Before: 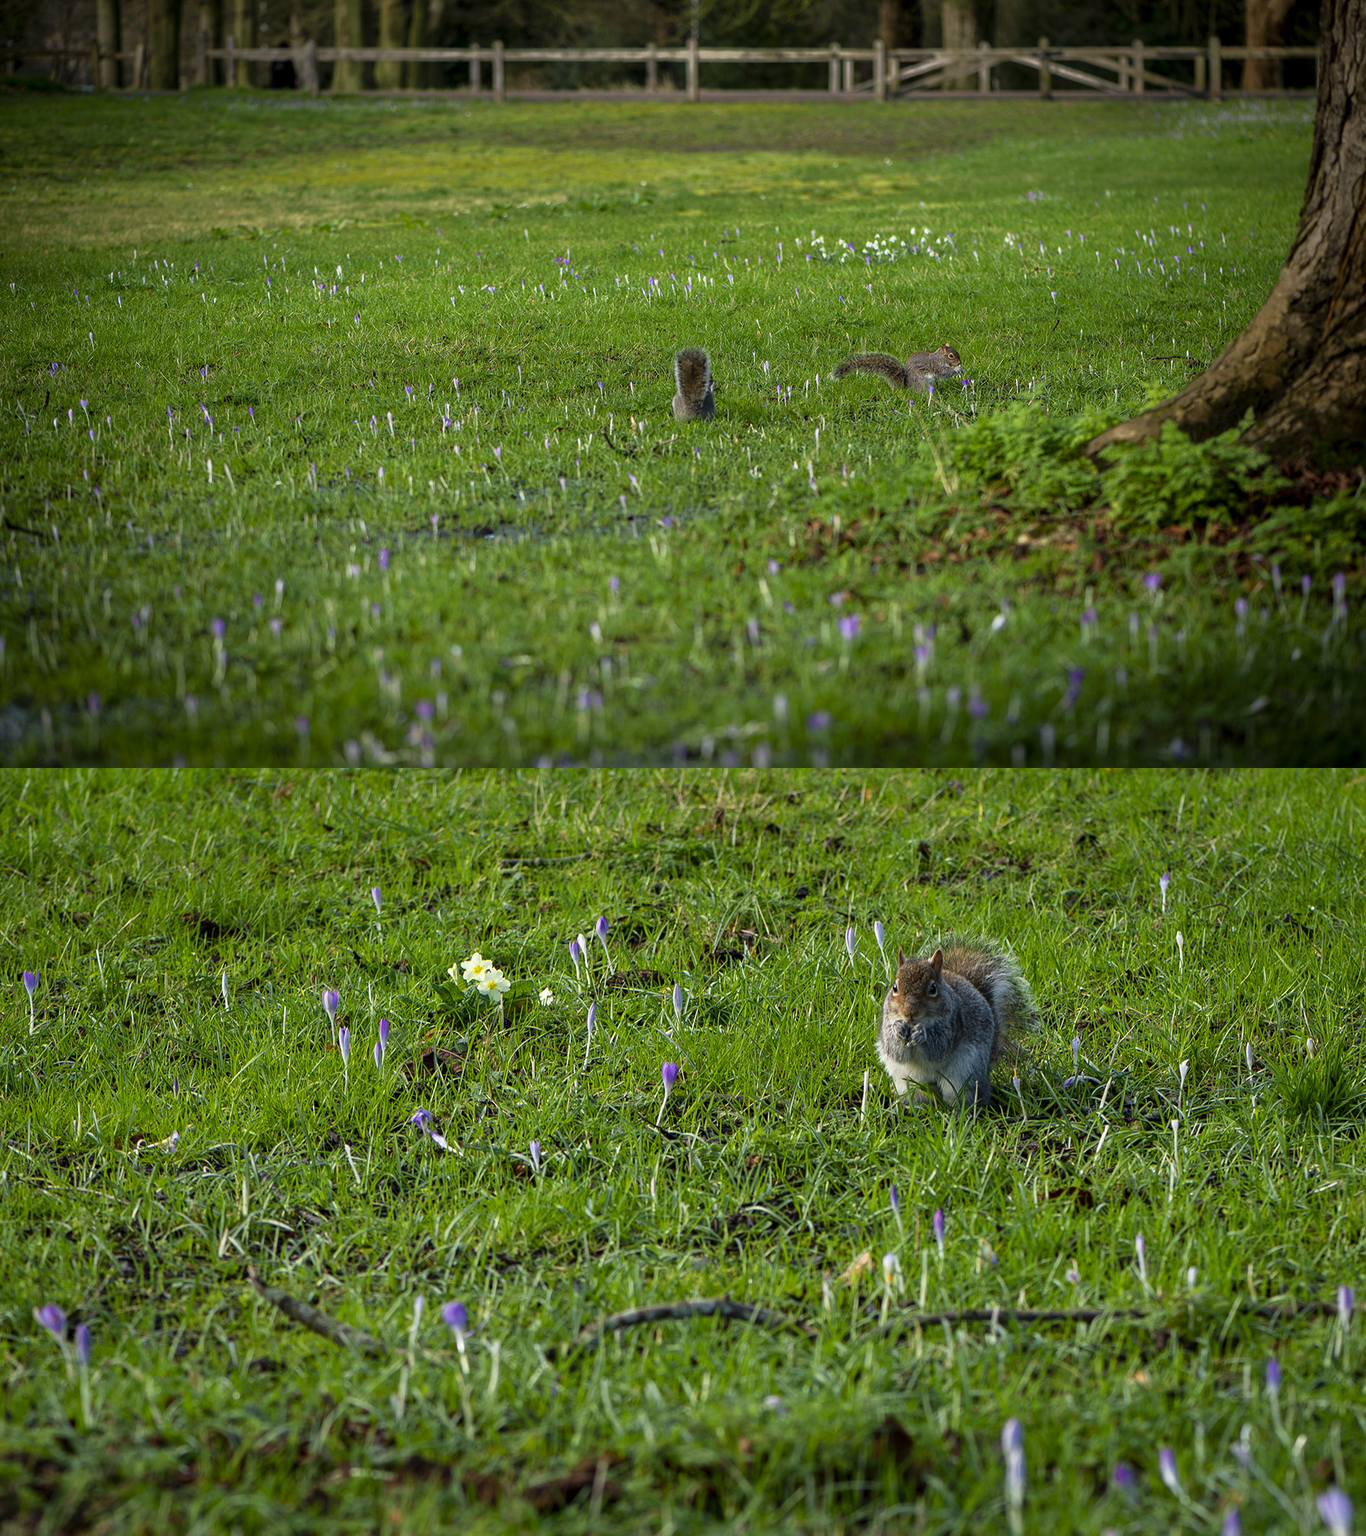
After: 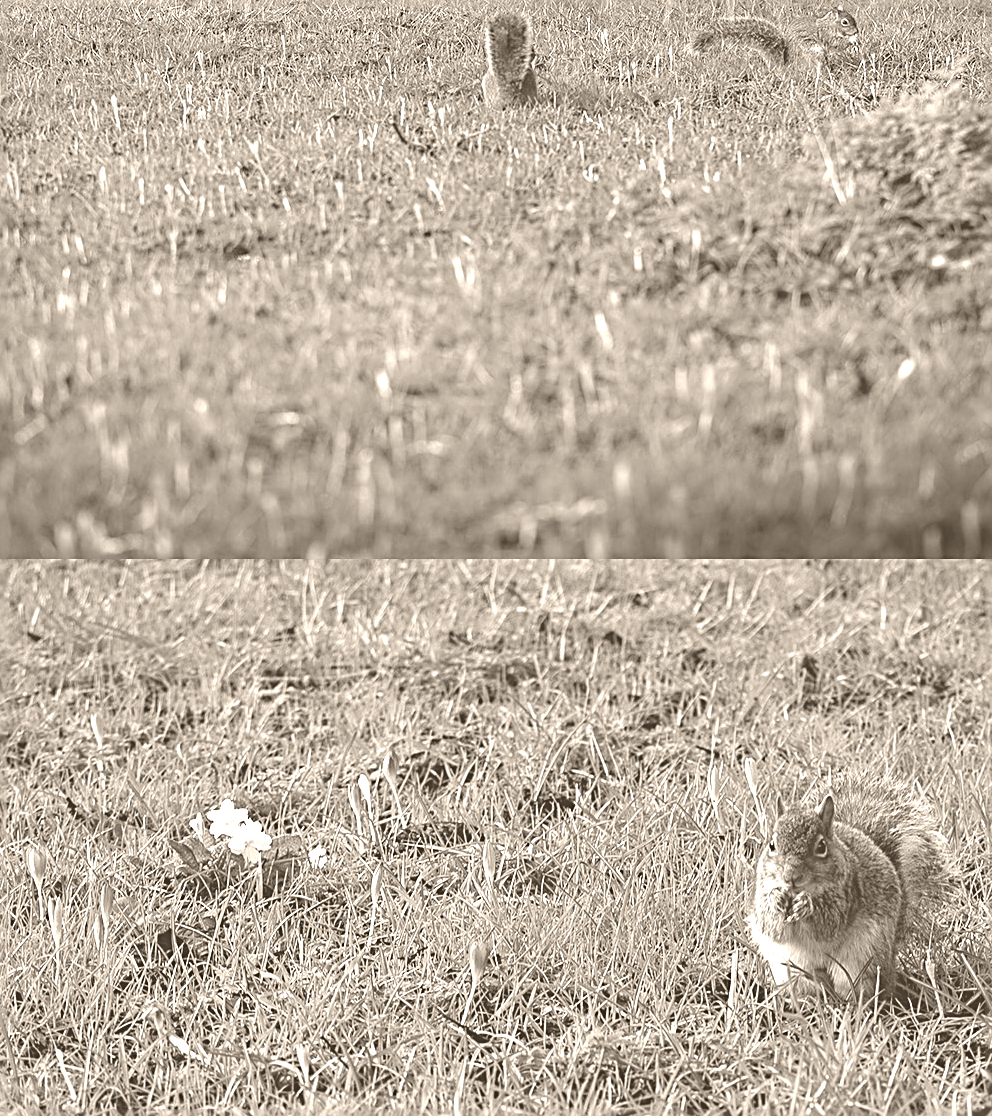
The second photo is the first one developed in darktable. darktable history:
colorize: hue 34.49°, saturation 35.33%, source mix 100%, version 1
crop and rotate: left 22.13%, top 22.054%, right 22.026%, bottom 22.102%
sharpen: radius 2.531, amount 0.628
tone equalizer: -7 EV 0.18 EV, -6 EV 0.12 EV, -5 EV 0.08 EV, -4 EV 0.04 EV, -2 EV -0.02 EV, -1 EV -0.04 EV, +0 EV -0.06 EV, luminance estimator HSV value / RGB max
